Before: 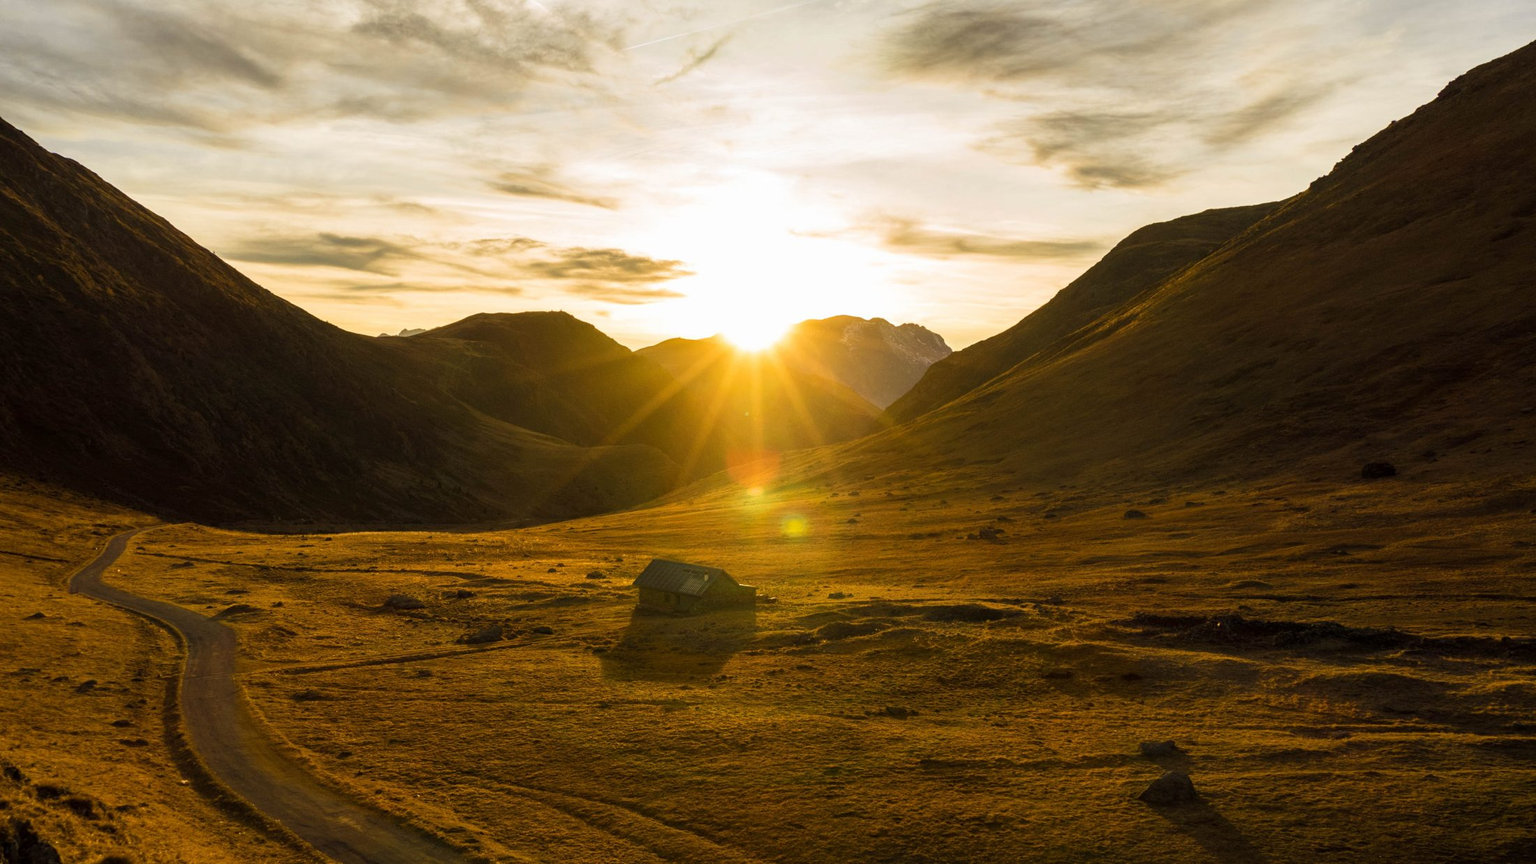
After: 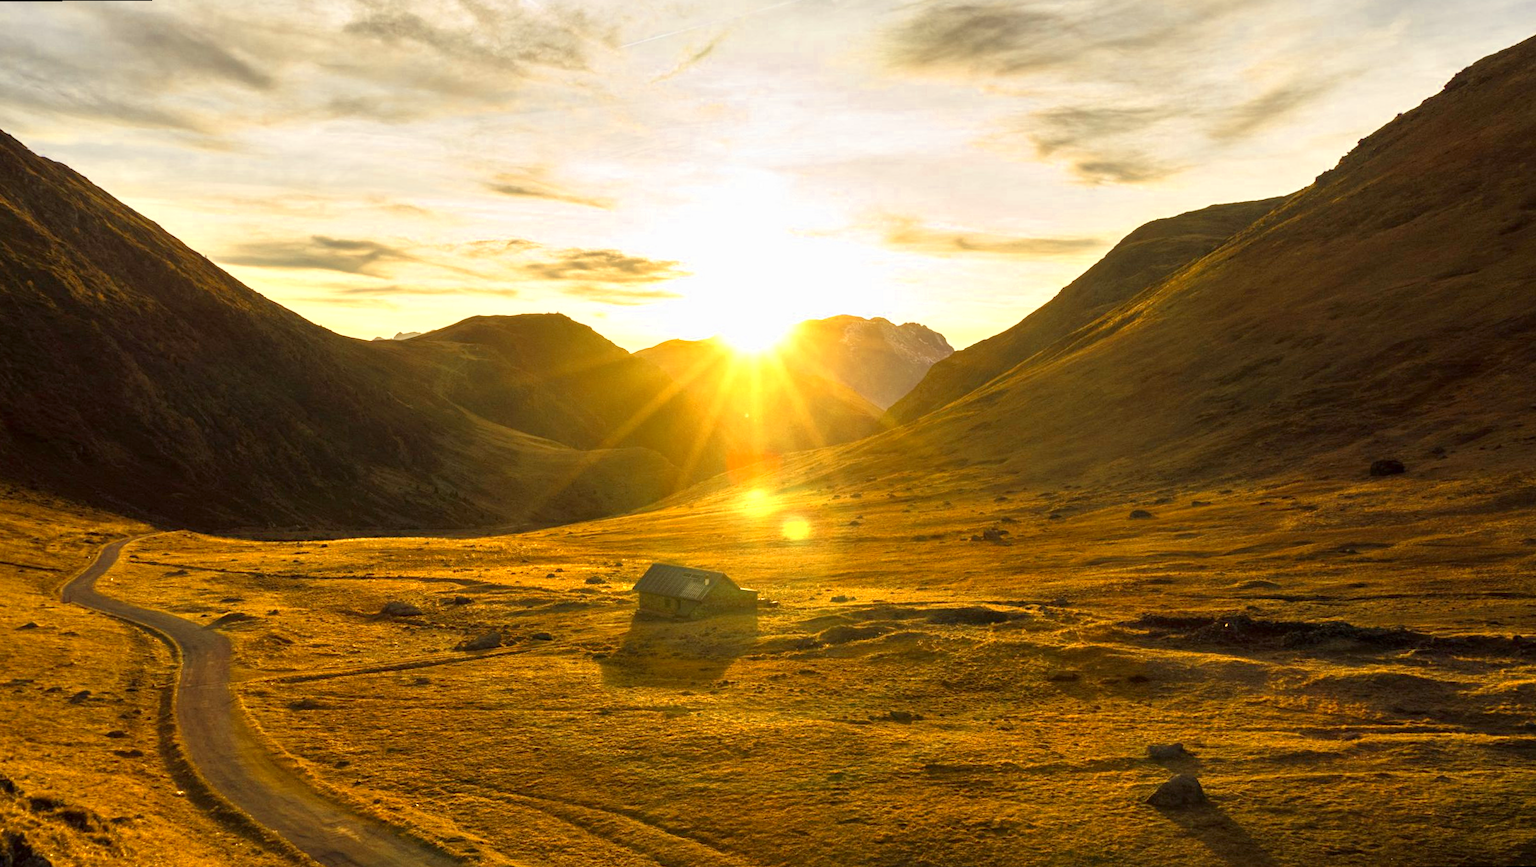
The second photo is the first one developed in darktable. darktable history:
color zones: curves: ch0 [(0.004, 0.305) (0.261, 0.623) (0.389, 0.399) (0.708, 0.571) (0.947, 0.34)]; ch1 [(0.025, 0.645) (0.229, 0.584) (0.326, 0.551) (0.484, 0.262) (0.757, 0.643)]
tone equalizer: -8 EV 1 EV, -7 EV 1 EV, -6 EV 1 EV, -5 EV 1 EV, -4 EV 1 EV, -3 EV 0.75 EV, -2 EV 0.5 EV, -1 EV 0.25 EV
rotate and perspective: rotation -0.45°, automatic cropping original format, crop left 0.008, crop right 0.992, crop top 0.012, crop bottom 0.988
